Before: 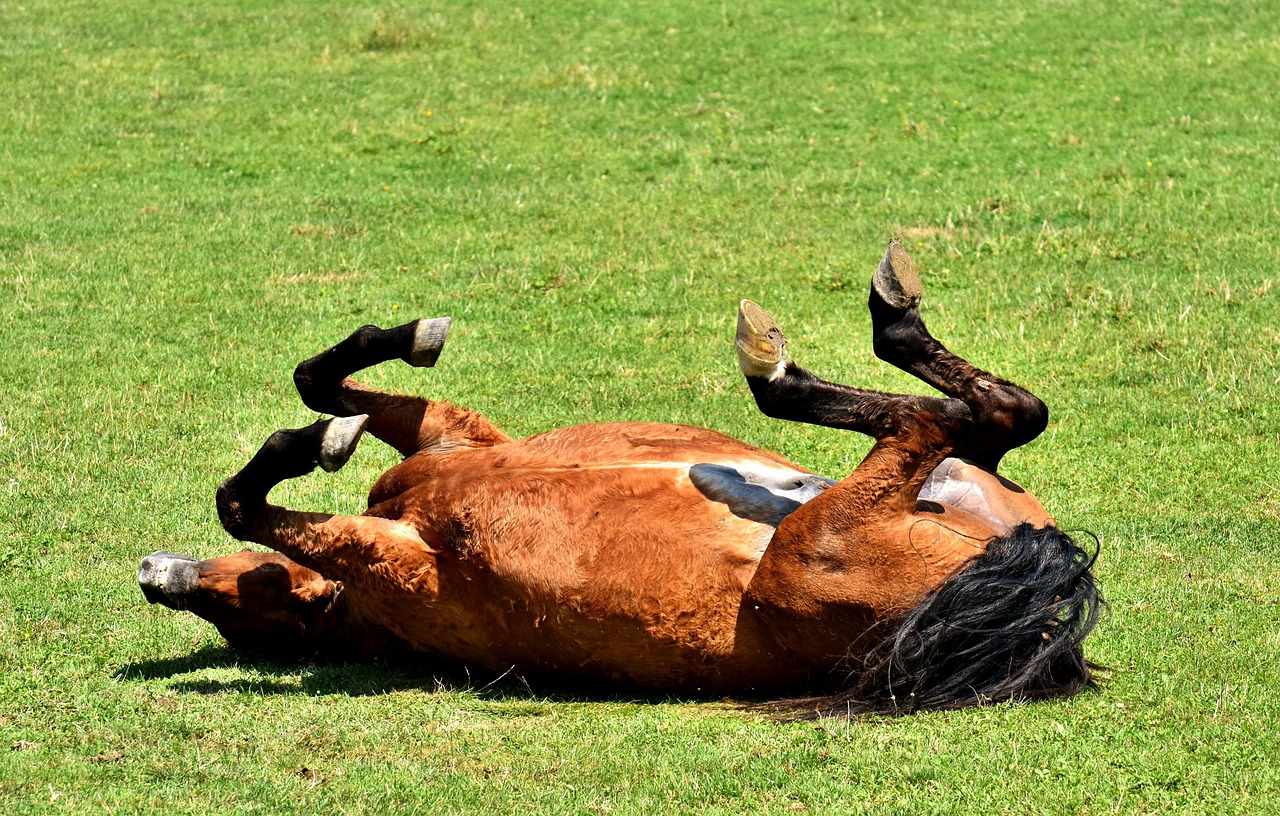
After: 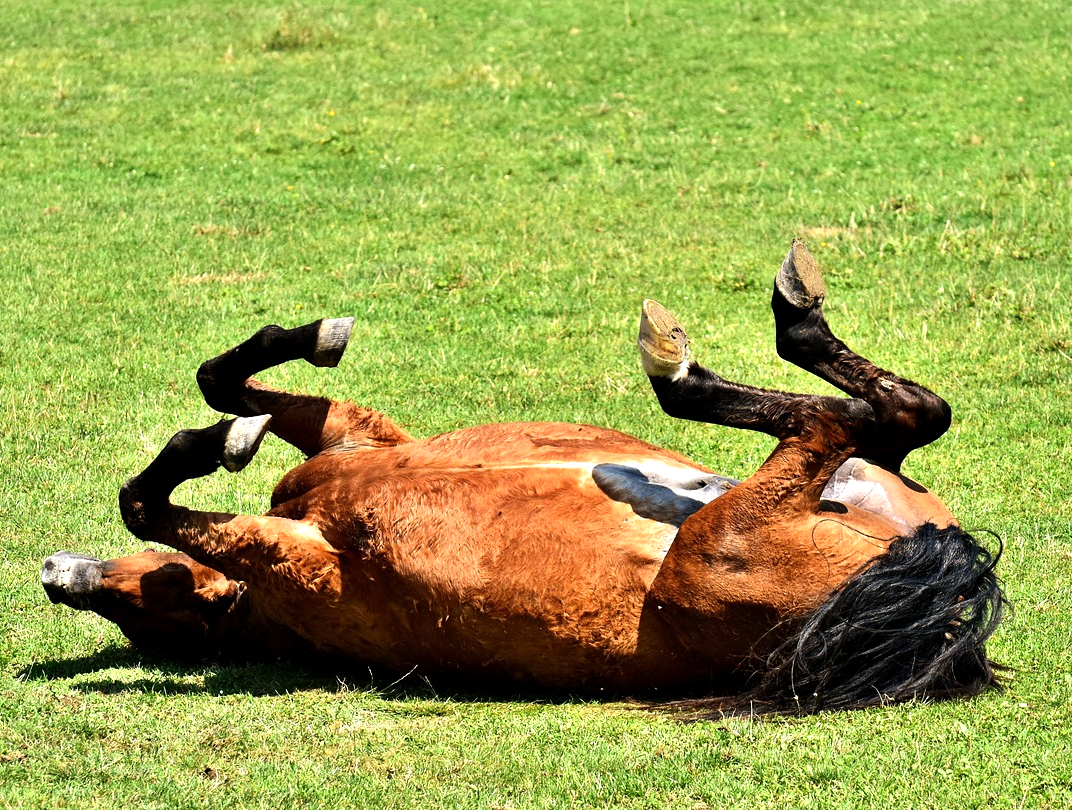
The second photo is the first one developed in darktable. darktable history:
crop: left 7.598%, right 7.873%
tone equalizer: -8 EV -0.417 EV, -7 EV -0.389 EV, -6 EV -0.333 EV, -5 EV -0.222 EV, -3 EV 0.222 EV, -2 EV 0.333 EV, -1 EV 0.389 EV, +0 EV 0.417 EV, edges refinement/feathering 500, mask exposure compensation -1.57 EV, preserve details no
